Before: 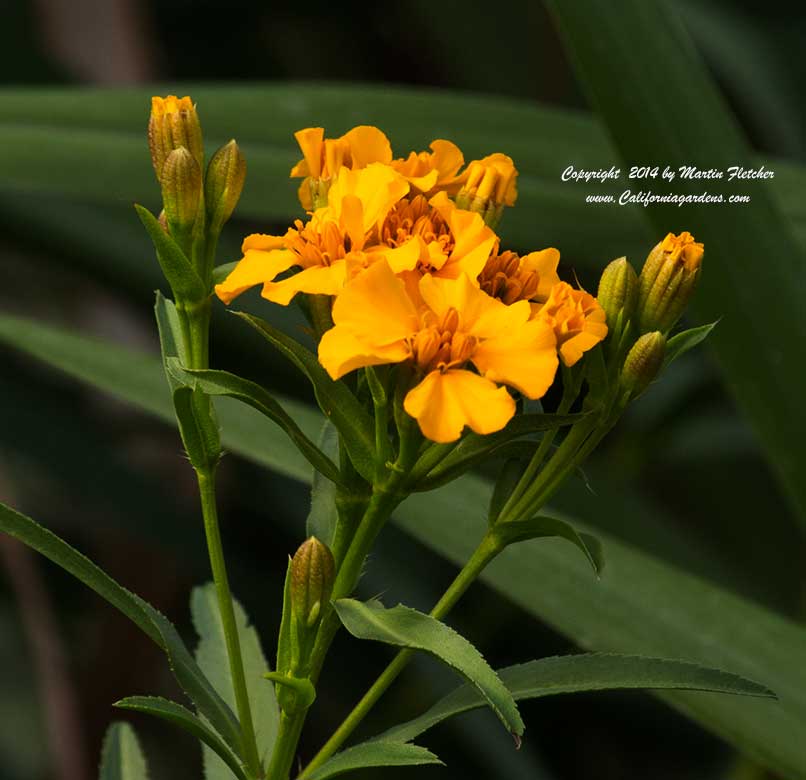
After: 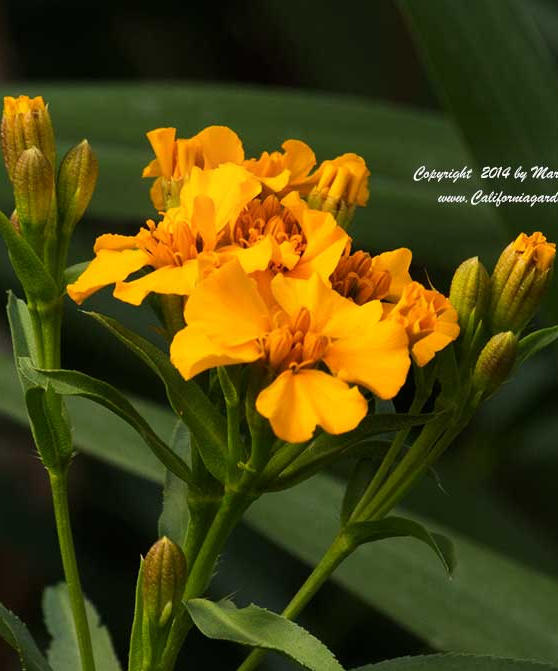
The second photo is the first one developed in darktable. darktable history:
crop: left 18.479%, right 12.2%, bottom 13.971%
bloom: size 5%, threshold 95%, strength 15%
